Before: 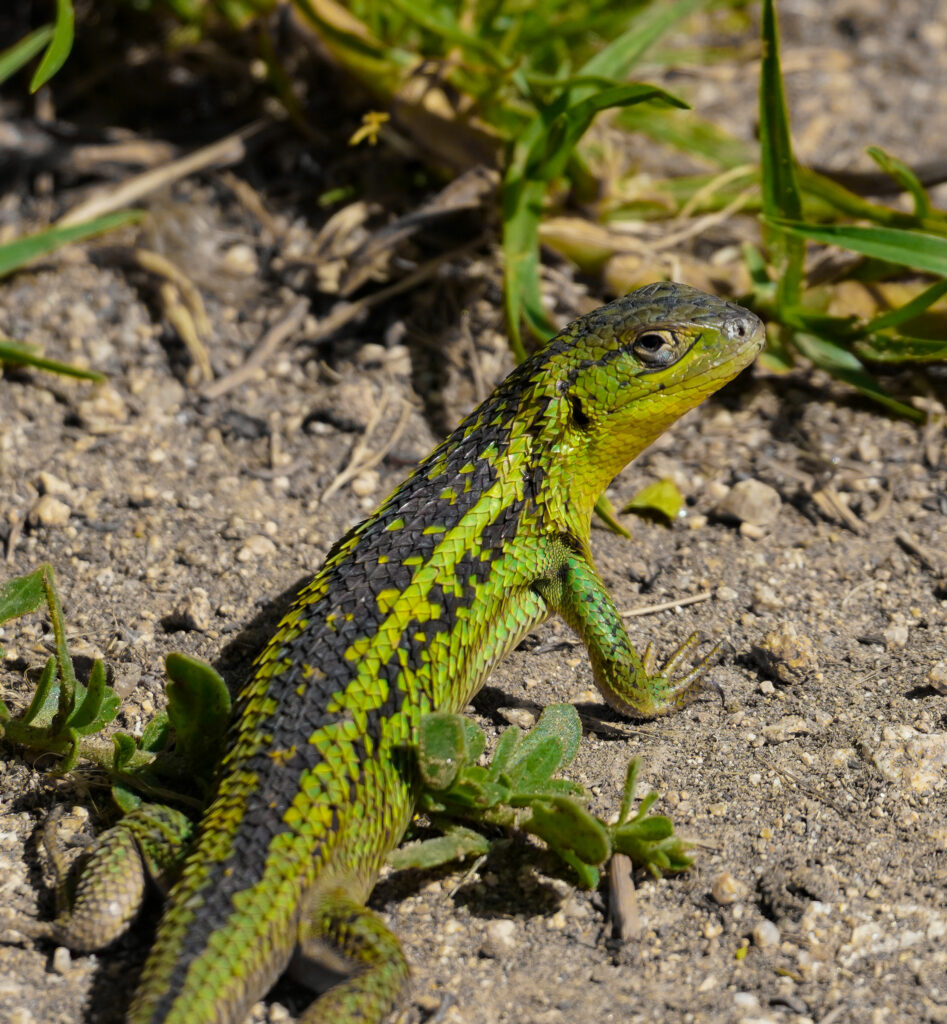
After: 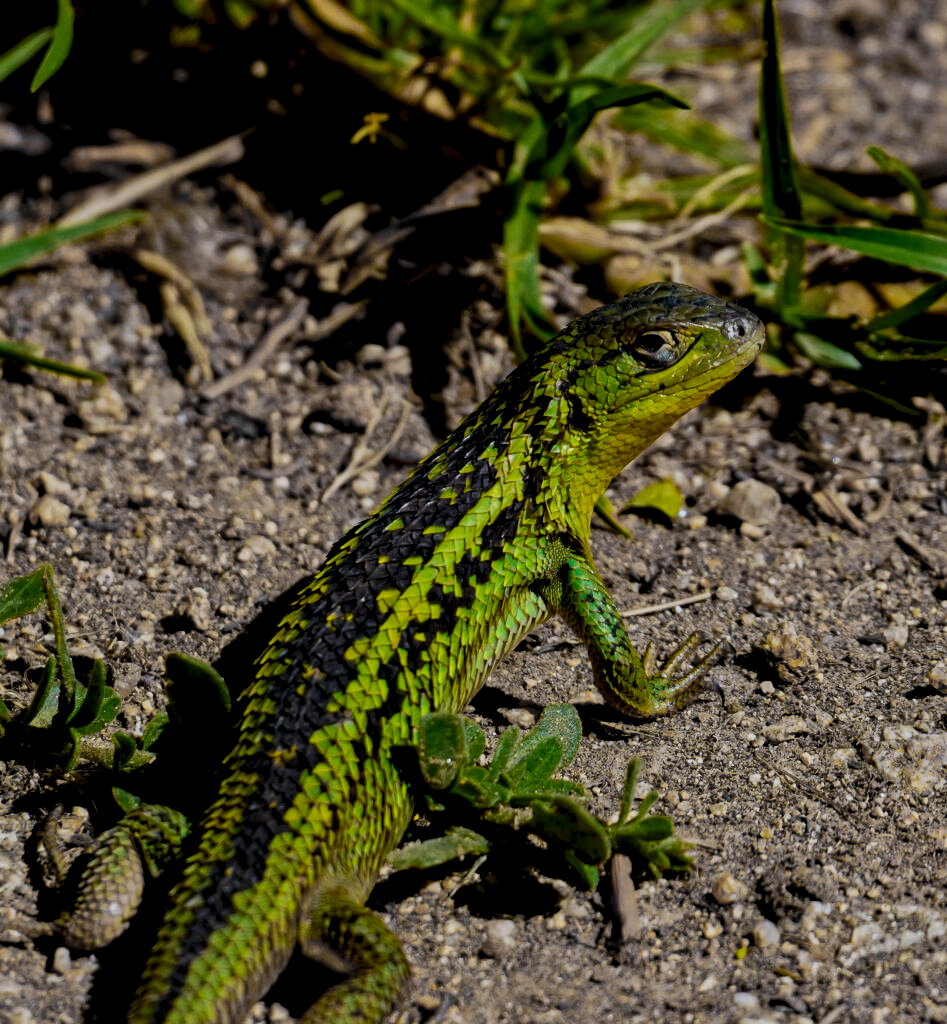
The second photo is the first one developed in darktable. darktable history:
contrast brightness saturation: contrast 0.19, brightness -0.24, saturation 0.11
exposure: compensate highlight preservation false
white balance: red 0.984, blue 1.059
rgb levels: levels [[0.029, 0.461, 0.922], [0, 0.5, 1], [0, 0.5, 1]]
tone equalizer: -8 EV -0.002 EV, -7 EV 0.005 EV, -6 EV -0.008 EV, -5 EV 0.007 EV, -4 EV -0.042 EV, -3 EV -0.233 EV, -2 EV -0.662 EV, -1 EV -0.983 EV, +0 EV -0.969 EV, smoothing diameter 2%, edges refinement/feathering 20, mask exposure compensation -1.57 EV, filter diffusion 5
